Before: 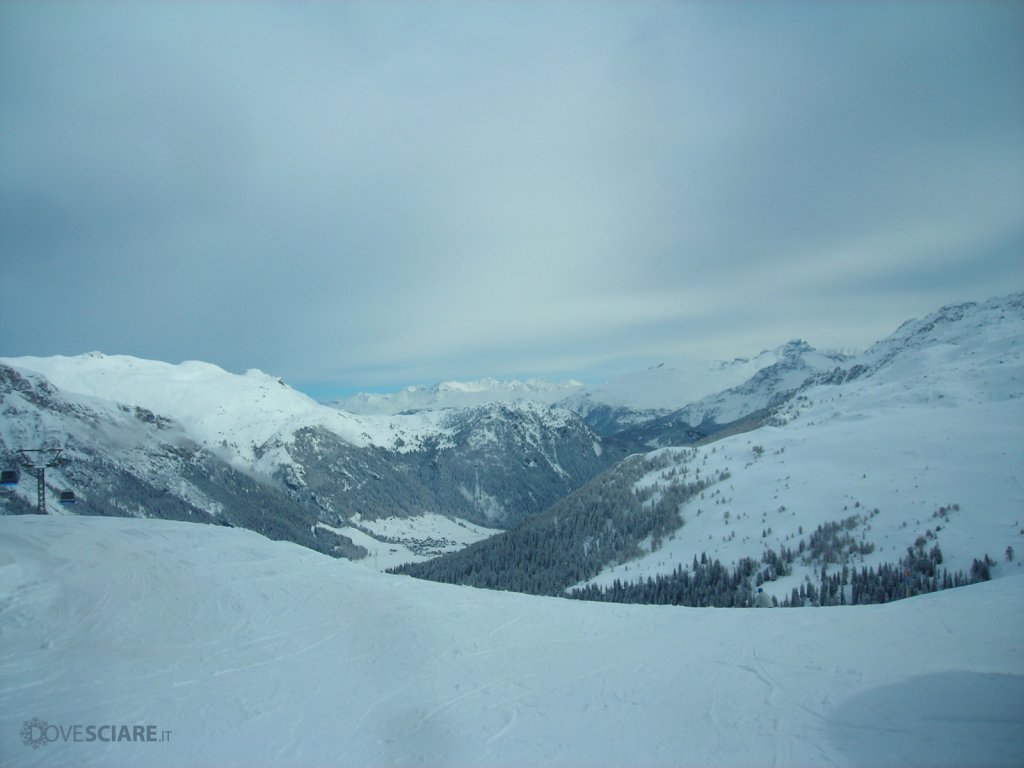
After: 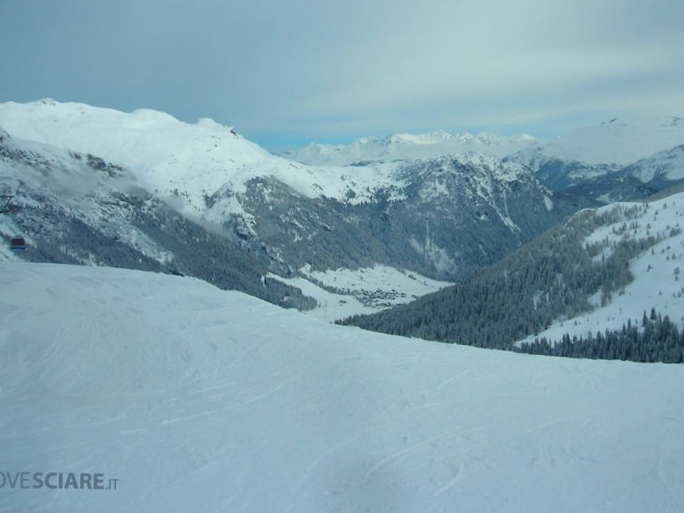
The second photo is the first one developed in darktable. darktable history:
crop and rotate: angle -0.82°, left 3.85%, top 31.828%, right 27.992%
color zones: curves: ch0 [(0.224, 0.526) (0.75, 0.5)]; ch1 [(0.055, 0.526) (0.224, 0.761) (0.377, 0.526) (0.75, 0.5)]
